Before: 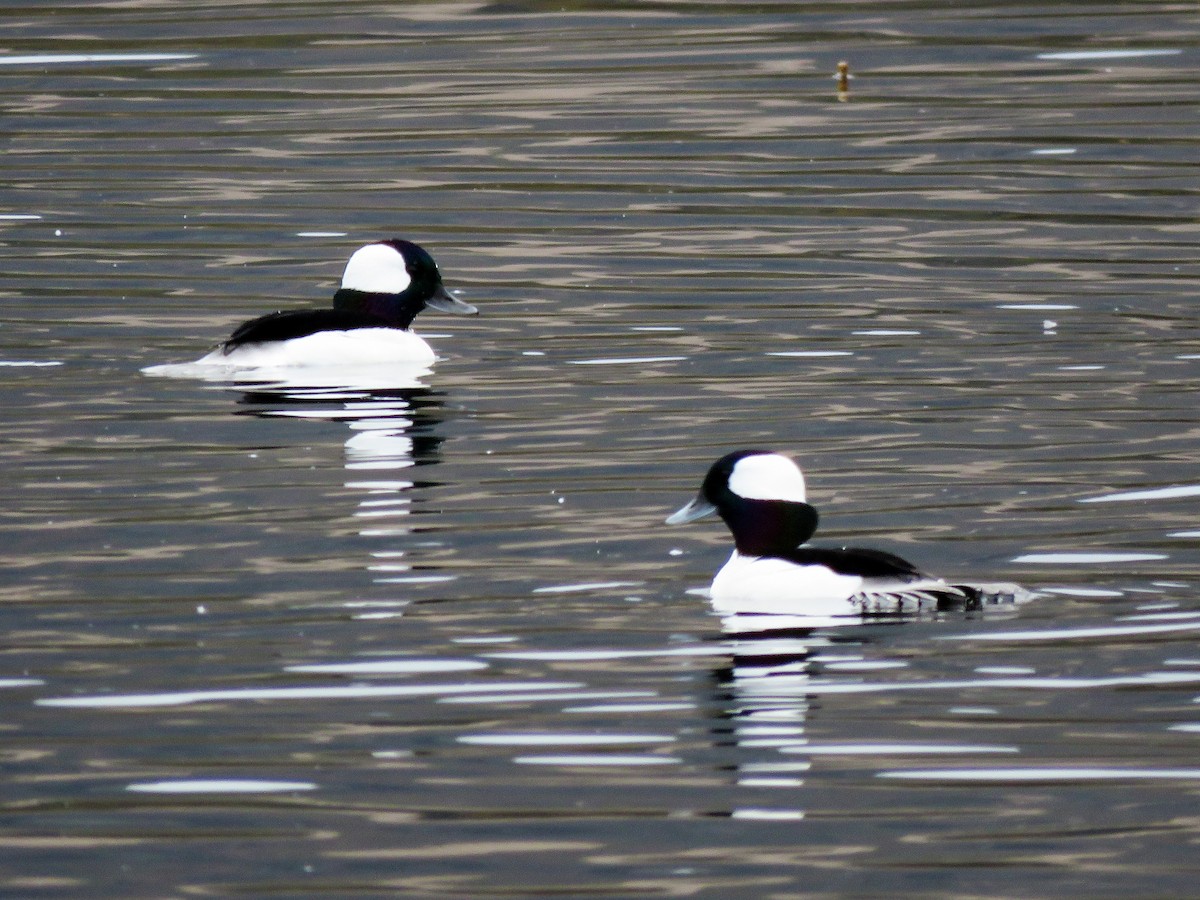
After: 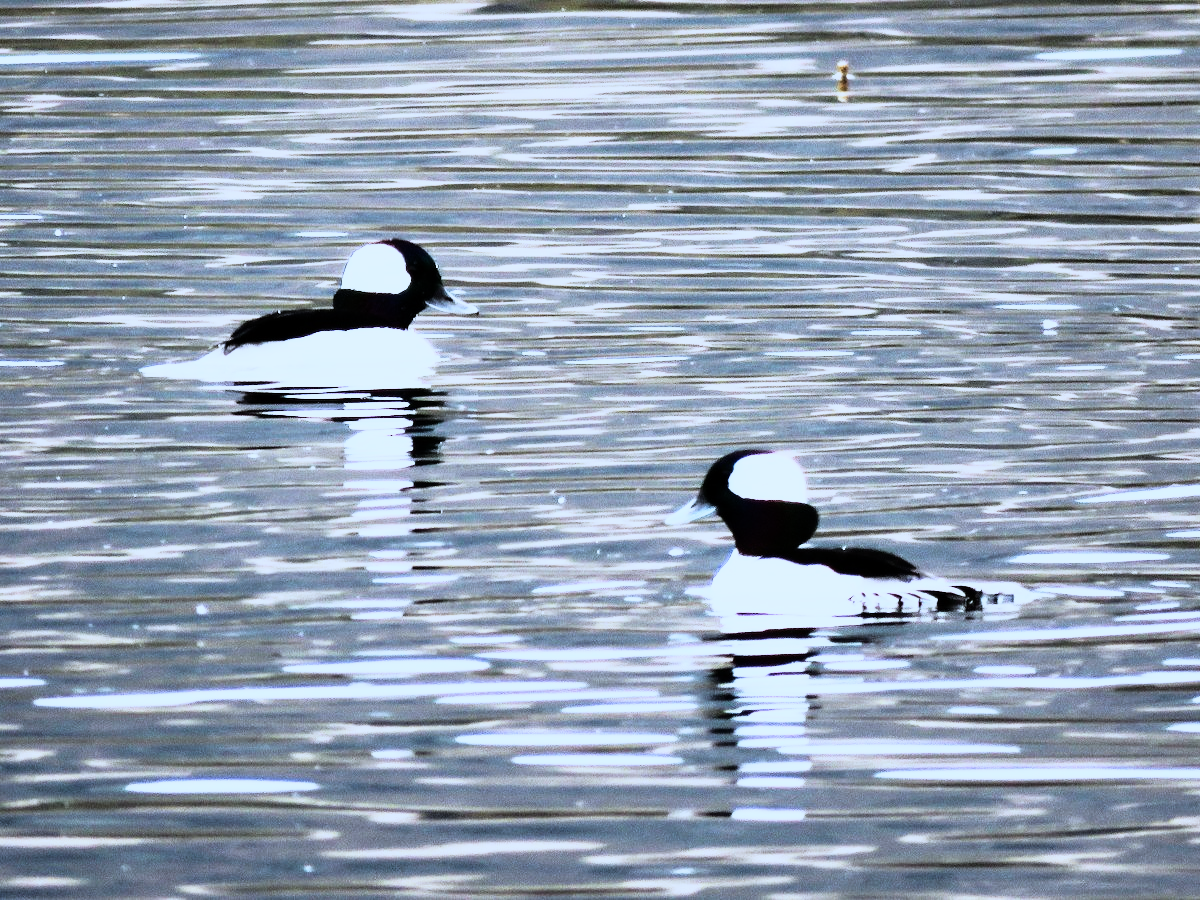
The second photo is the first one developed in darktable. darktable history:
base curve: curves: ch0 [(0, 0) (0.088, 0.125) (0.176, 0.251) (0.354, 0.501) (0.613, 0.749) (1, 0.877)], preserve colors none
rgb curve: curves: ch0 [(0, 0) (0.21, 0.15) (0.24, 0.21) (0.5, 0.75) (0.75, 0.96) (0.89, 0.99) (1, 1)]; ch1 [(0, 0.02) (0.21, 0.13) (0.25, 0.2) (0.5, 0.67) (0.75, 0.9) (0.89, 0.97) (1, 1)]; ch2 [(0, 0.02) (0.21, 0.13) (0.25, 0.2) (0.5, 0.67) (0.75, 0.9) (0.89, 0.97) (1, 1)], compensate middle gray true
color correction: highlights a* -2.24, highlights b* -18.1
